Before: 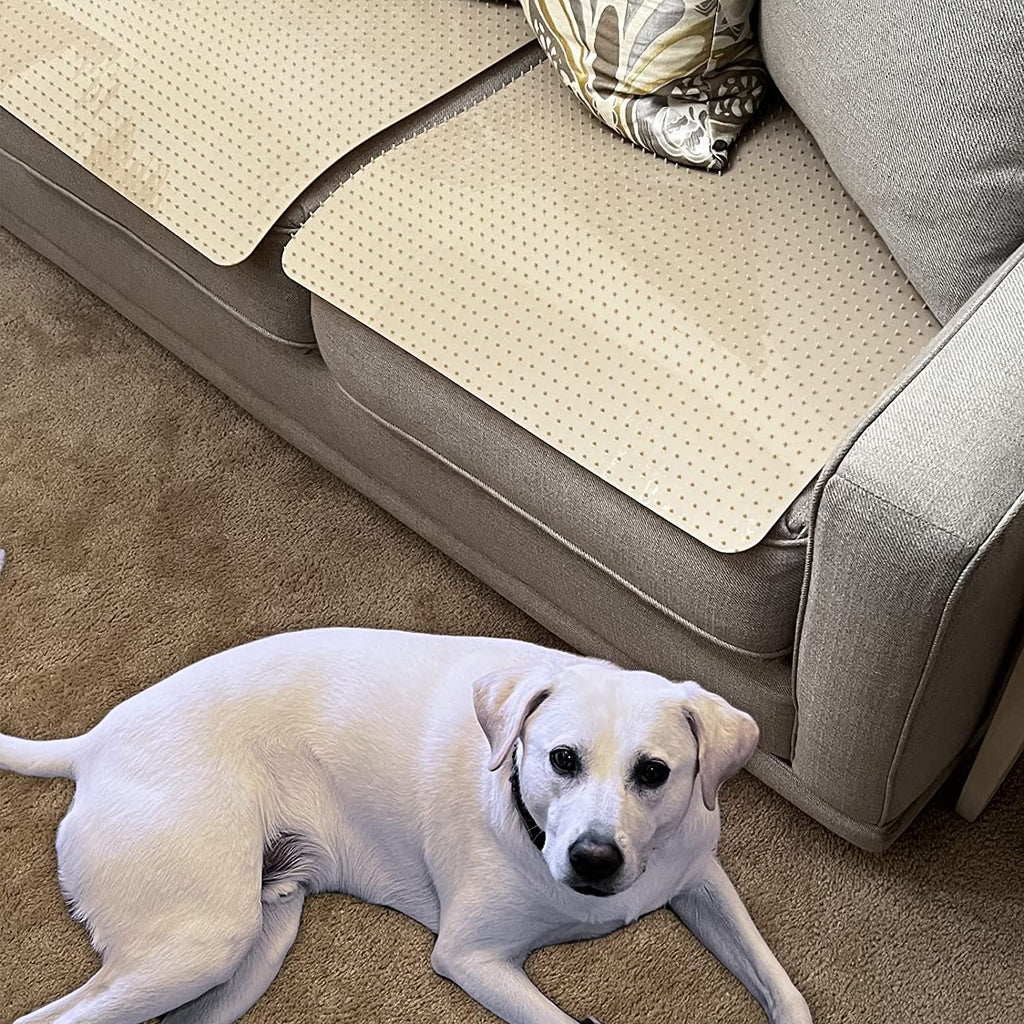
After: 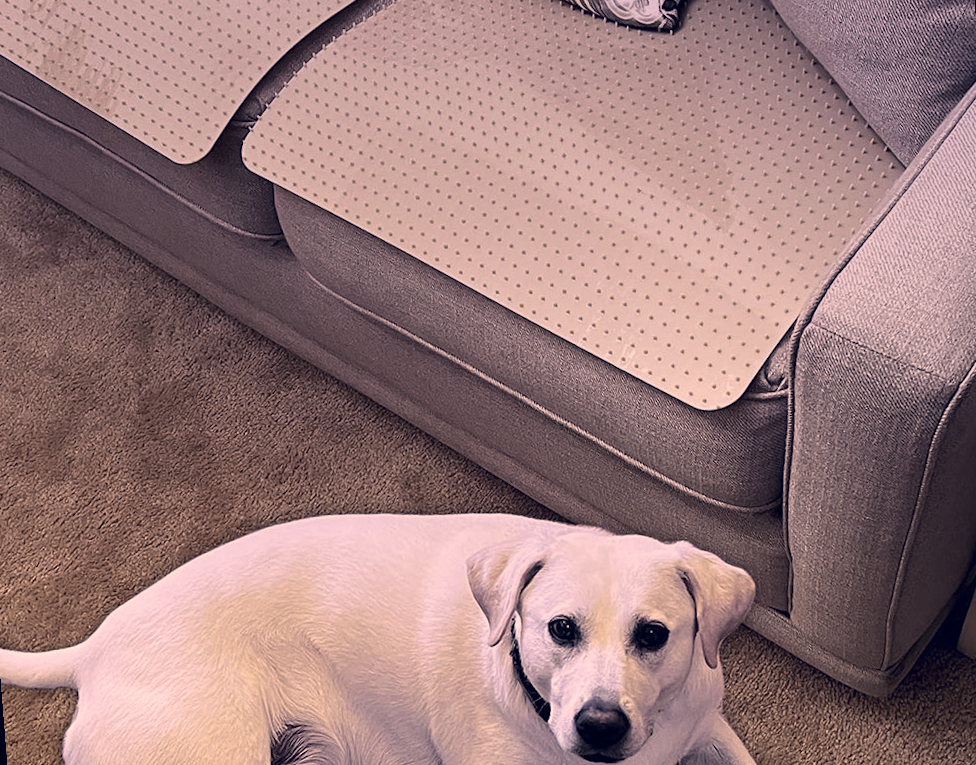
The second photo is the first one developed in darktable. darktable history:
crop: top 7.625%, bottom 8.027%
white balance: red 1.009, blue 1.027
graduated density: hue 238.83°, saturation 50%
color correction: highlights a* 19.59, highlights b* 27.49, shadows a* 3.46, shadows b* -17.28, saturation 0.73
rotate and perspective: rotation -4.57°, crop left 0.054, crop right 0.944, crop top 0.087, crop bottom 0.914
